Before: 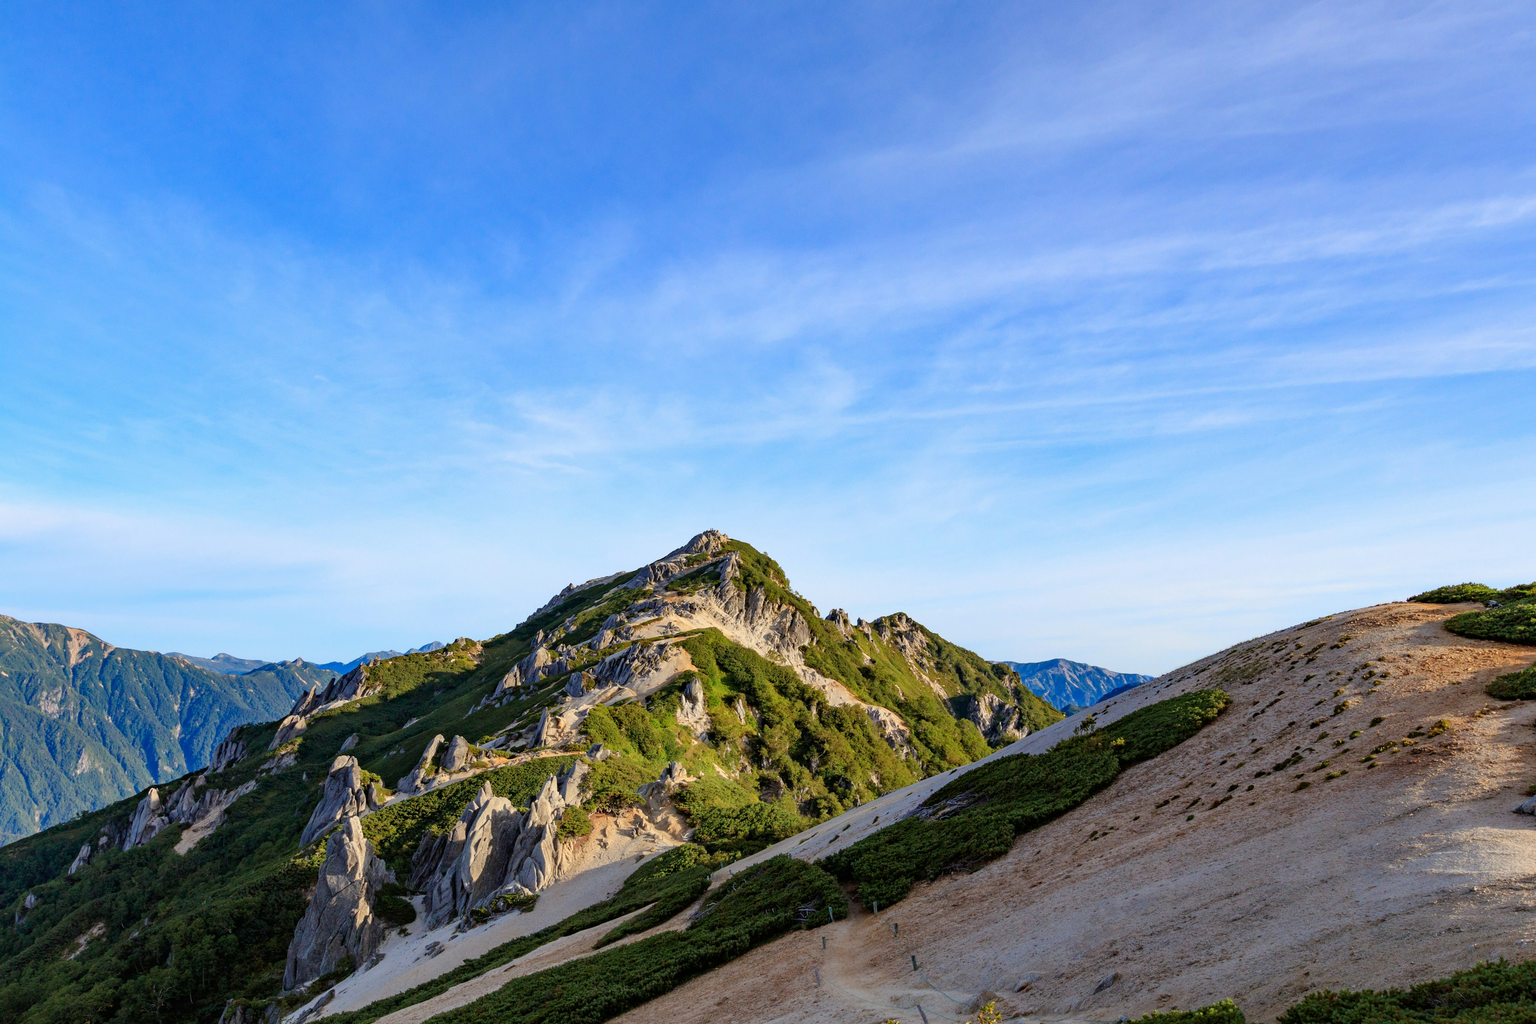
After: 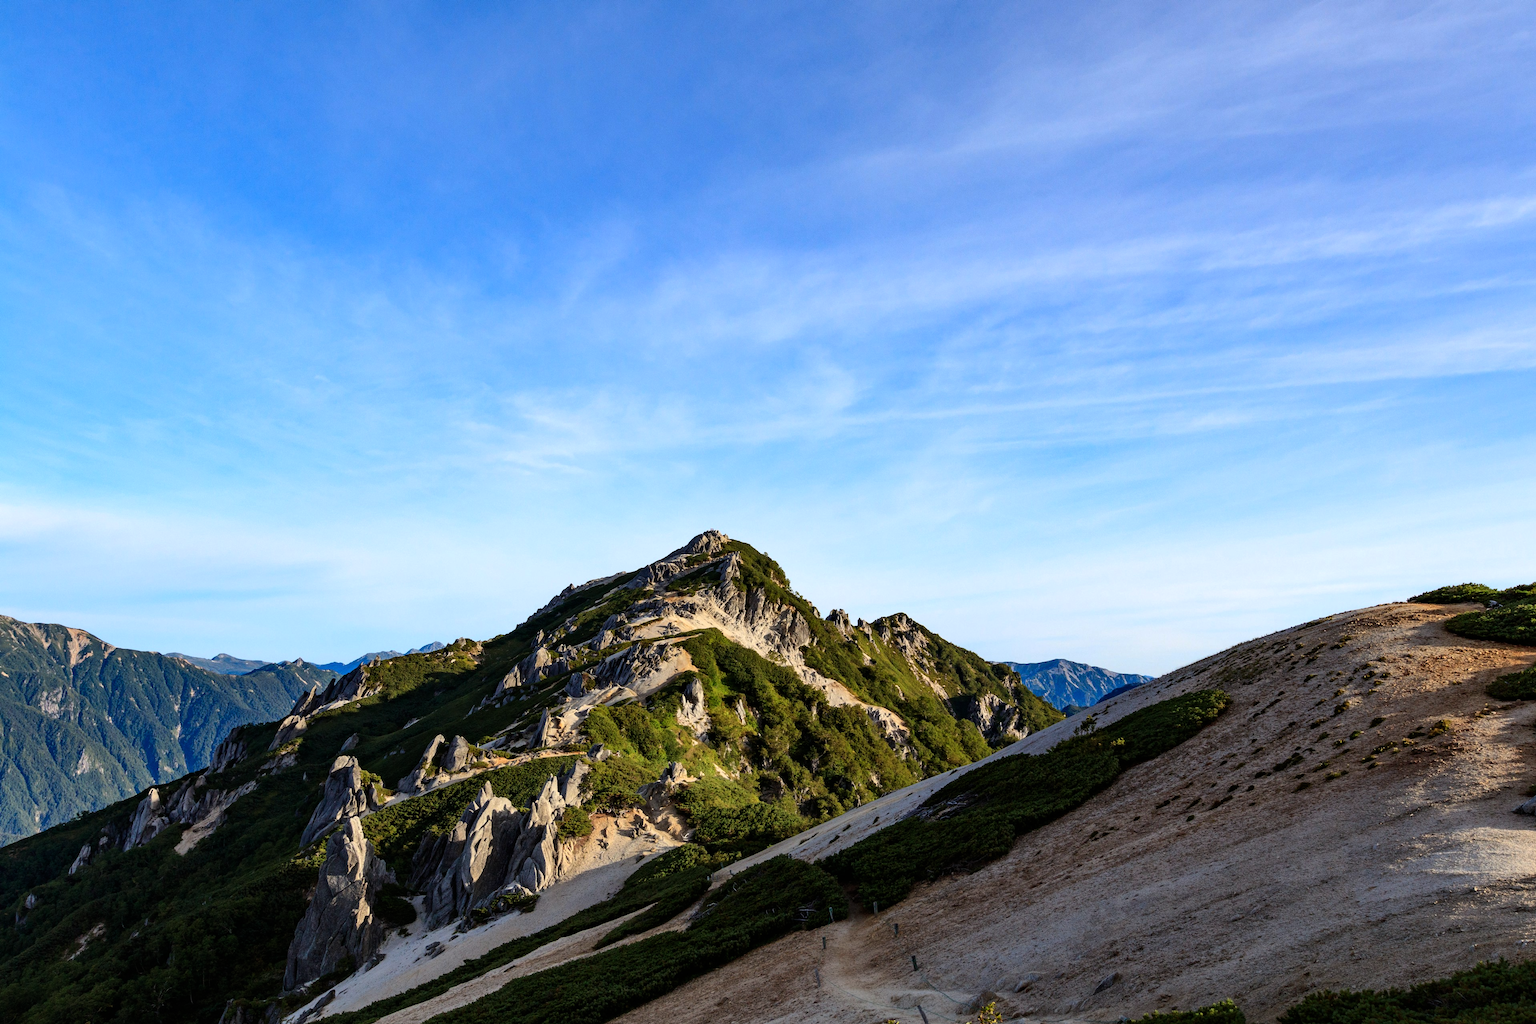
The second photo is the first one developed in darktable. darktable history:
tone equalizer: -8 EV -1.04 EV, -7 EV -1.02 EV, -6 EV -0.889 EV, -5 EV -0.603 EV, -3 EV 0.599 EV, -2 EV 0.84 EV, -1 EV 1.01 EV, +0 EV 1.08 EV, edges refinement/feathering 500, mask exposure compensation -1.57 EV, preserve details no
exposure: black level correction 0, exposure -0.714 EV, compensate highlight preservation false
